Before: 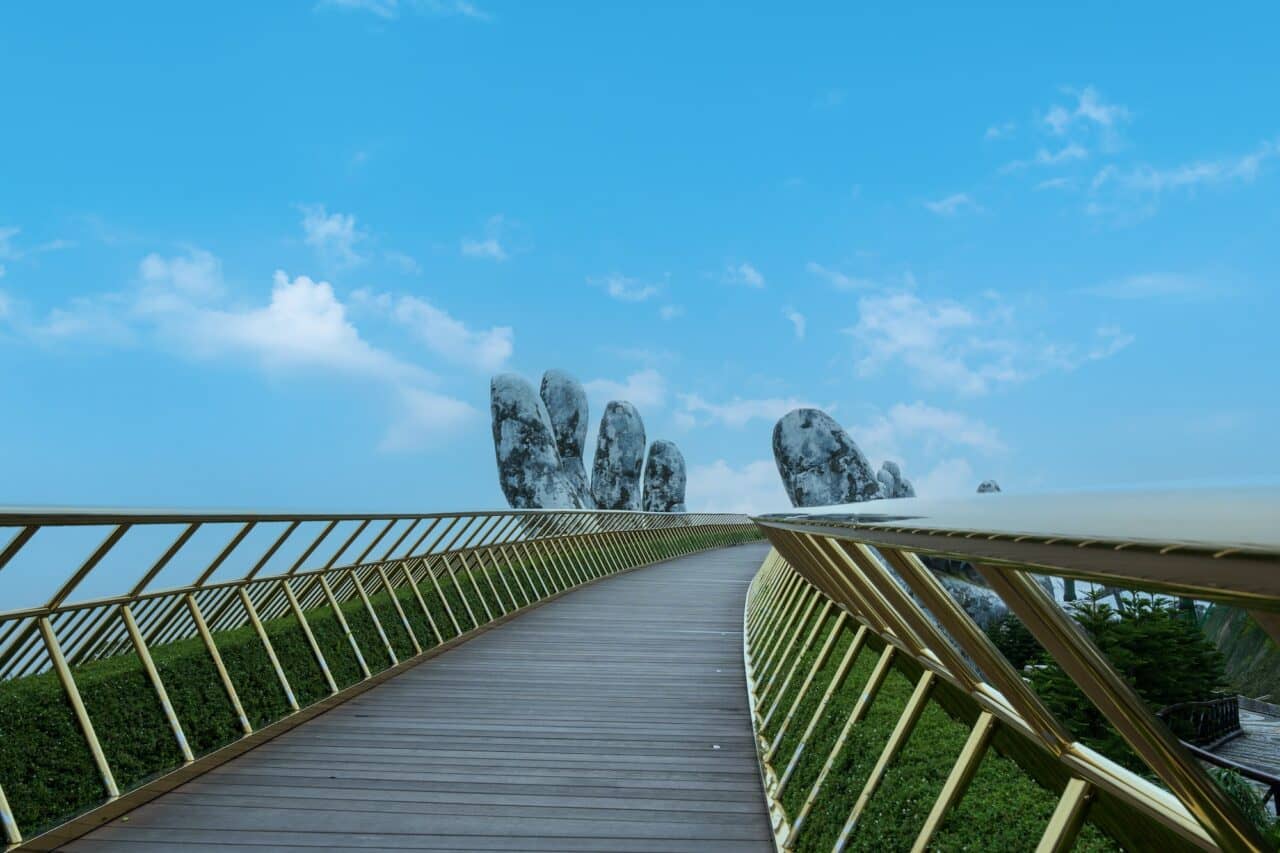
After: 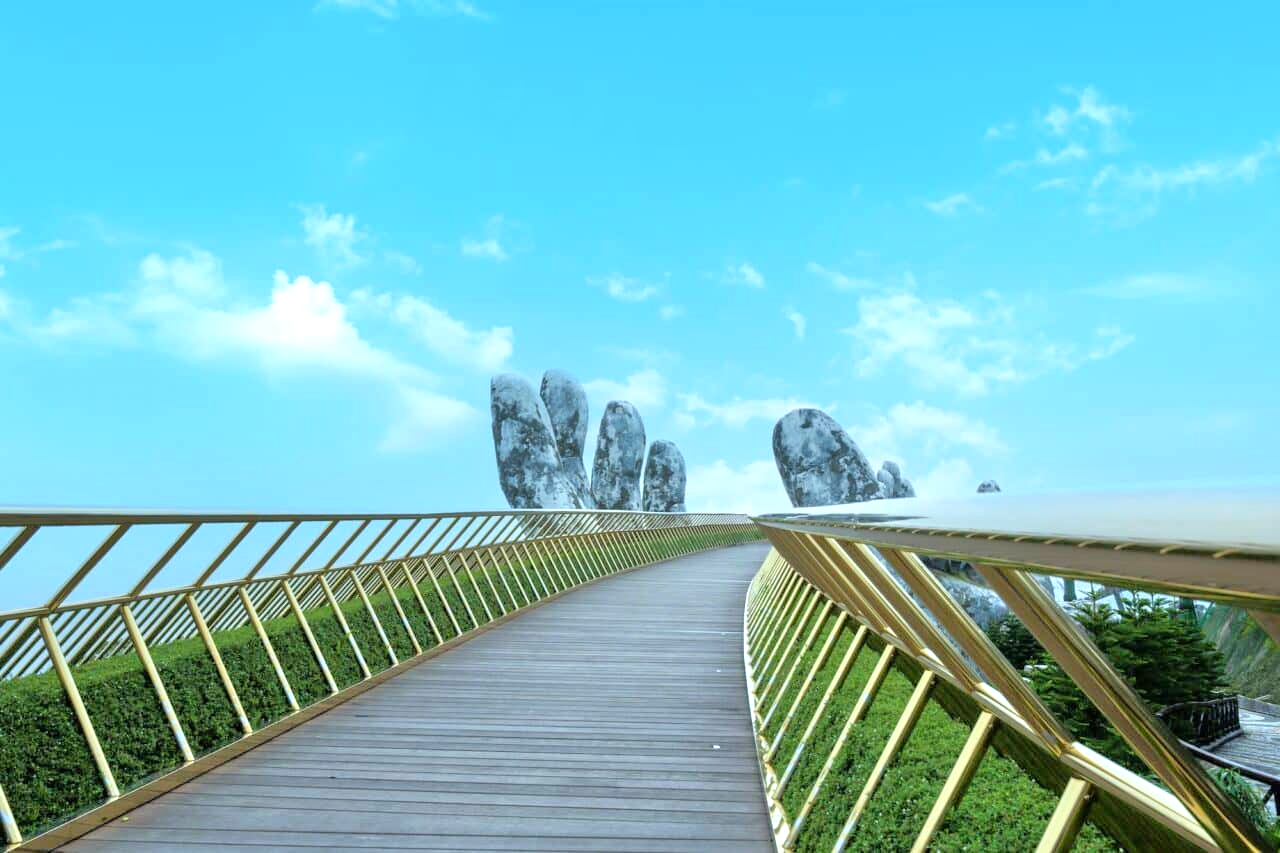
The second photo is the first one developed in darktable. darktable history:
exposure: exposure 0.74 EV, compensate highlight preservation false
tone equalizer: -7 EV 0.15 EV, -6 EV 0.6 EV, -5 EV 1.15 EV, -4 EV 1.33 EV, -3 EV 1.15 EV, -2 EV 0.6 EV, -1 EV 0.15 EV, mask exposure compensation -0.5 EV
